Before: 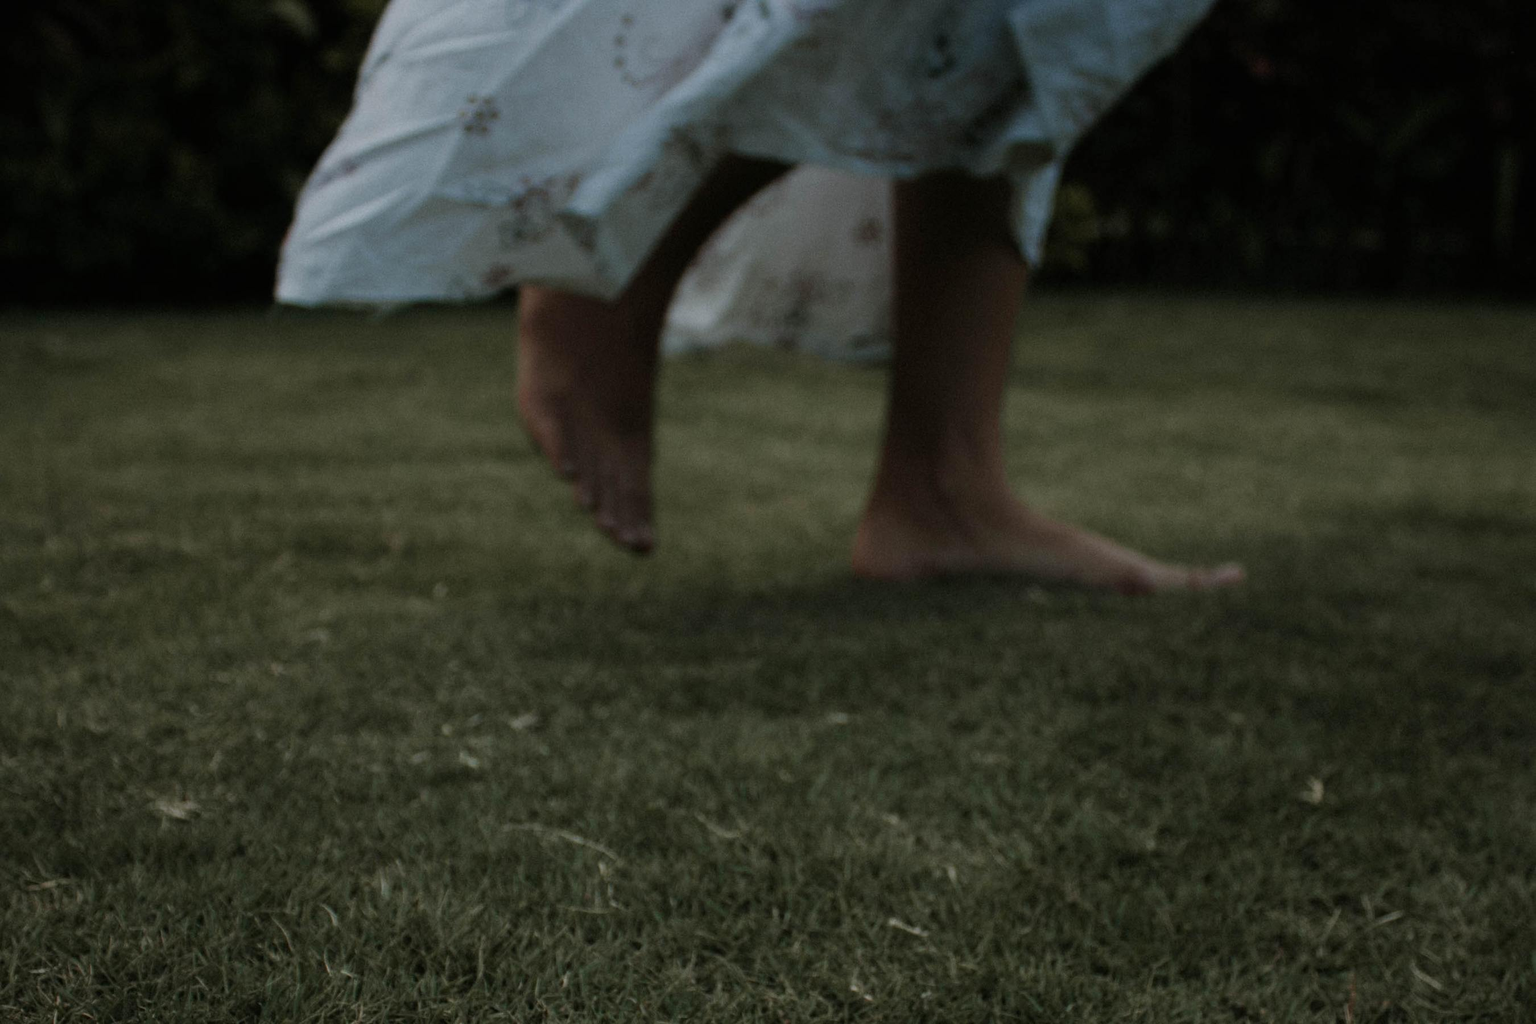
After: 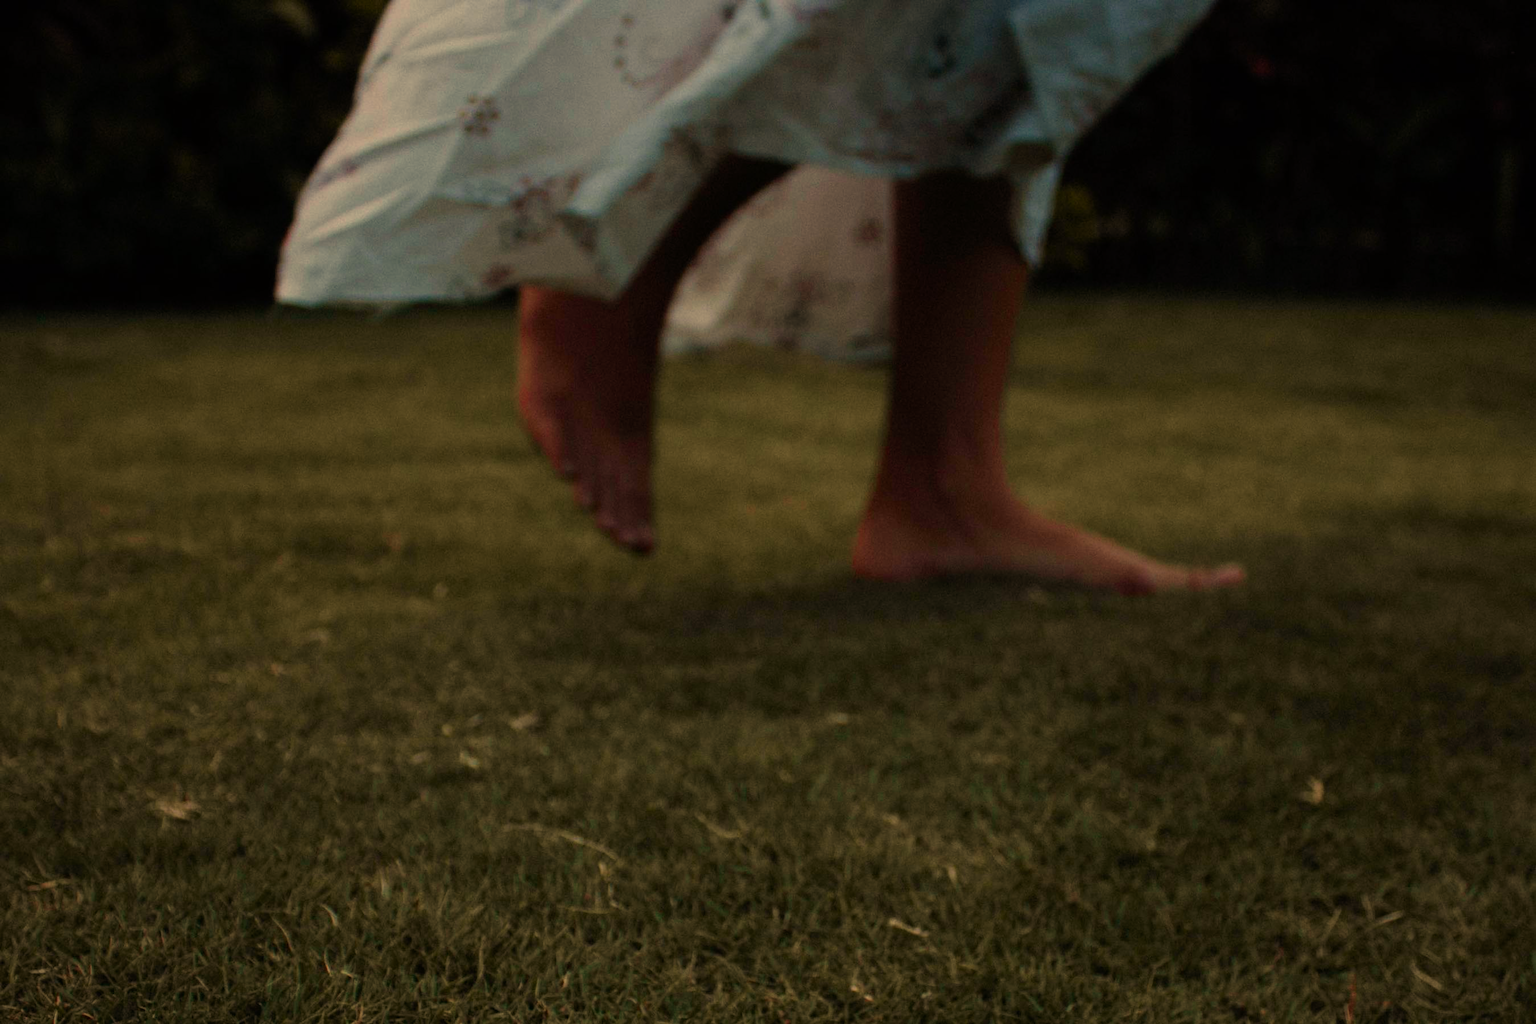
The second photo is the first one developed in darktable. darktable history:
color contrast: green-magenta contrast 1.69, blue-yellow contrast 1.49
white balance: red 1.138, green 0.996, blue 0.812
color balance: gamma [0.9, 0.988, 0.975, 1.025], gain [1.05, 1, 1, 1]
rgb curve: mode RGB, independent channels
